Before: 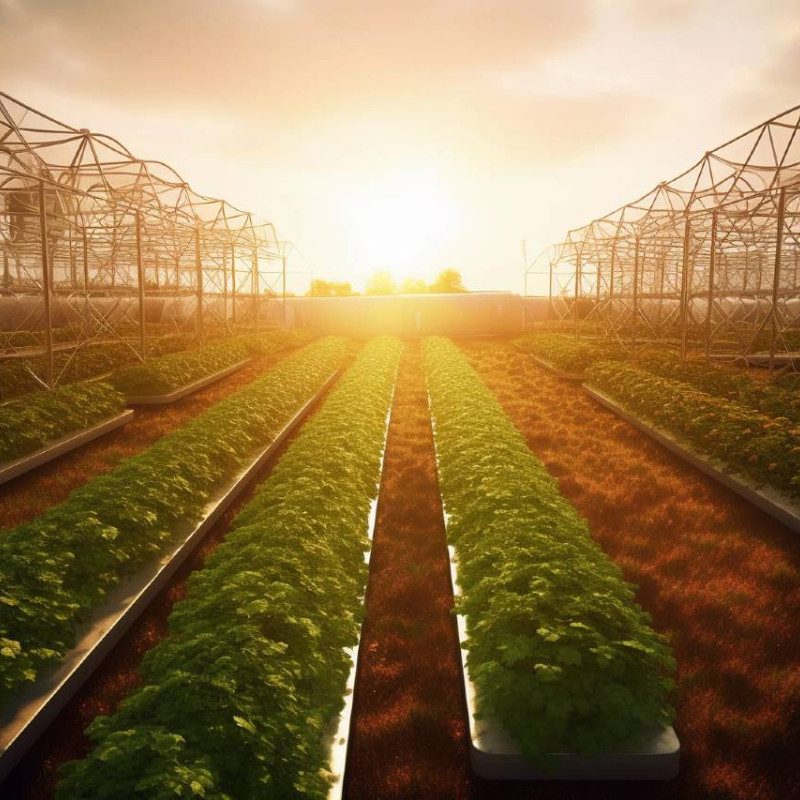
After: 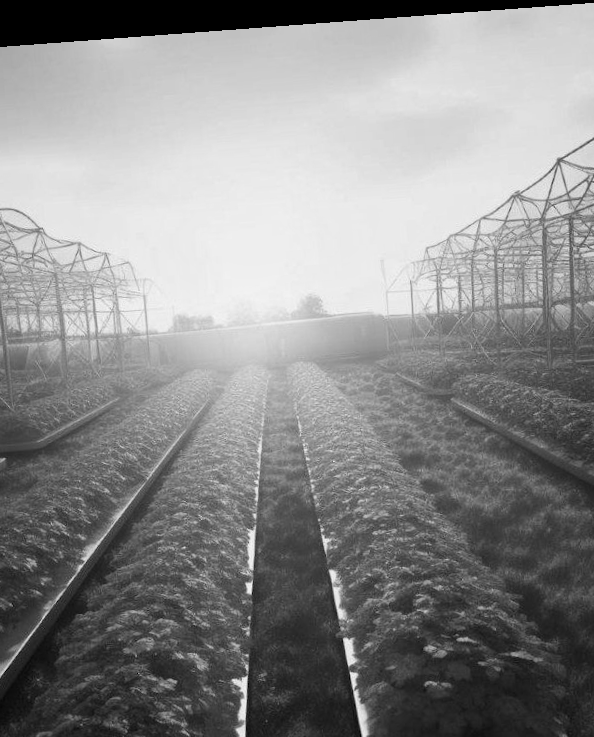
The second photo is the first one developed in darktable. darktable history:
crop: left 18.479%, right 12.2%, bottom 13.971%
monochrome: a -74.22, b 78.2
local contrast: mode bilateral grid, contrast 20, coarseness 50, detail 120%, midtone range 0.2
rotate and perspective: rotation -4.25°, automatic cropping off
